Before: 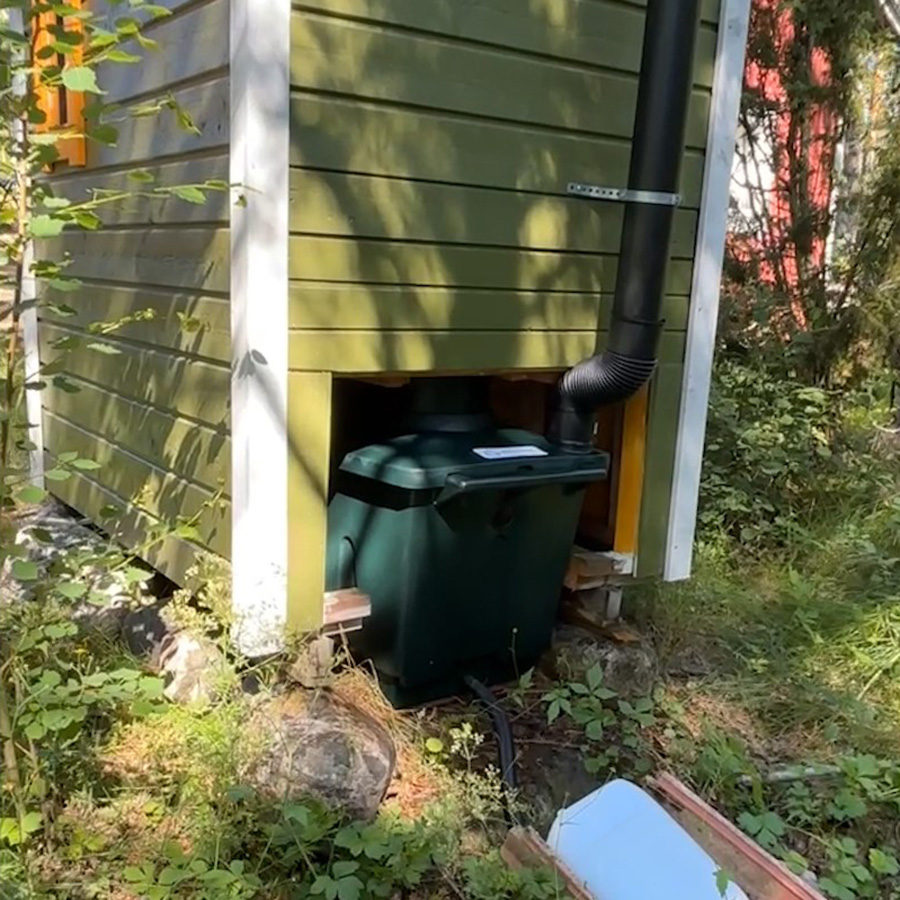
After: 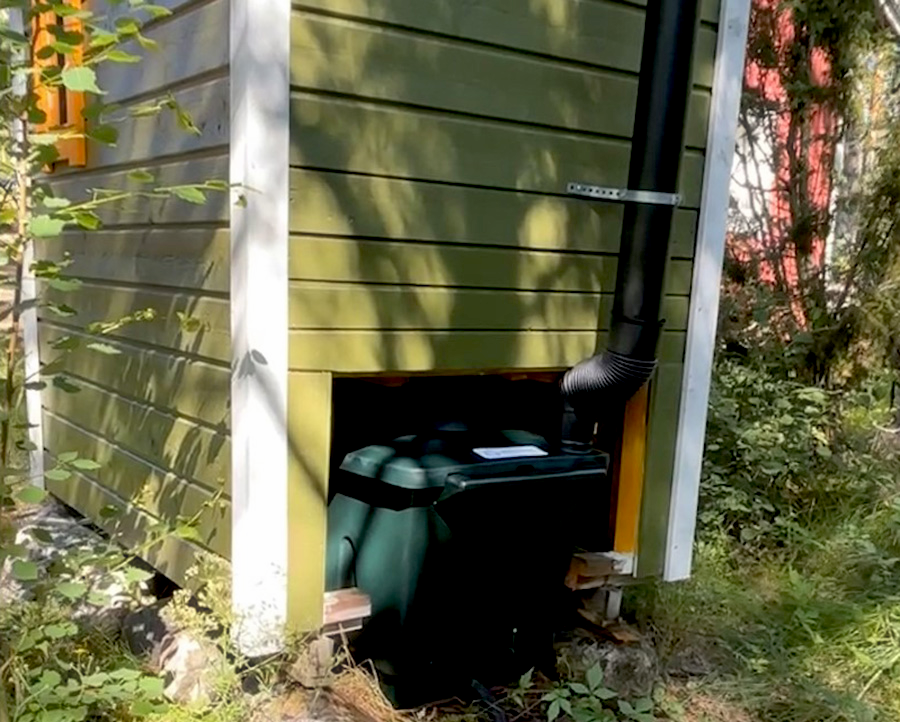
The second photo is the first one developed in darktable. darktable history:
exposure: black level correction 0.017, exposure -0.008 EV, compensate highlight preservation false
haze removal: strength -0.099, compatibility mode true, adaptive false
shadows and highlights: radius 125.52, shadows 30.3, highlights -31.11, low approximation 0.01, soften with gaussian
crop: bottom 19.68%
